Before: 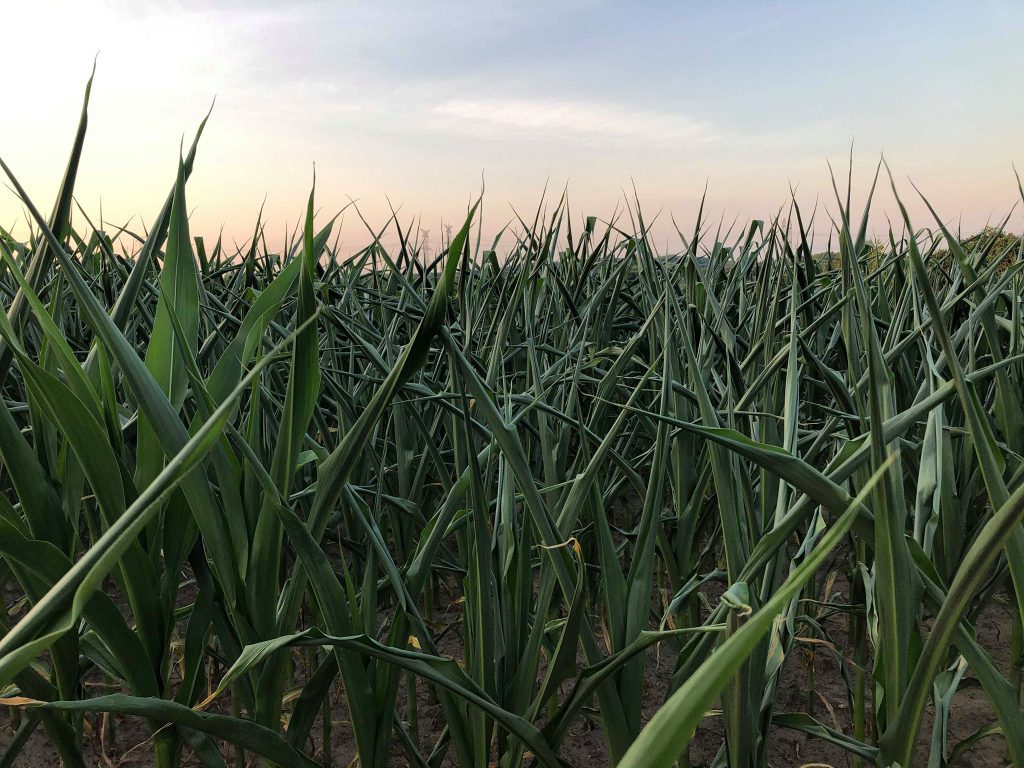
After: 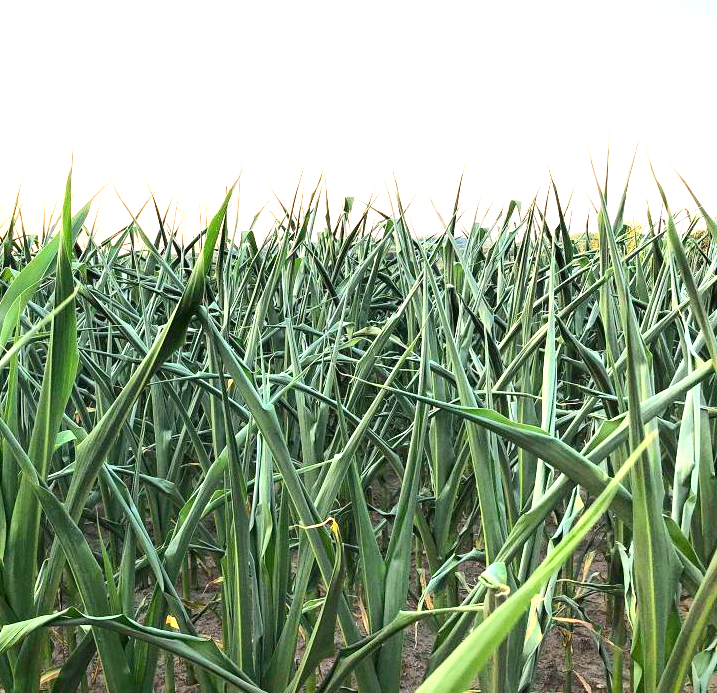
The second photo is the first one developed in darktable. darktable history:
exposure: exposure 1.998 EV, compensate exposure bias true, compensate highlight preservation false
contrast brightness saturation: contrast 0.203, brightness 0.156, saturation 0.216
crop and rotate: left 23.703%, top 2.676%, right 6.221%, bottom 7.028%
vignetting: fall-off start 92.64%, brightness -0.25, saturation 0.15, dithering 16-bit output
